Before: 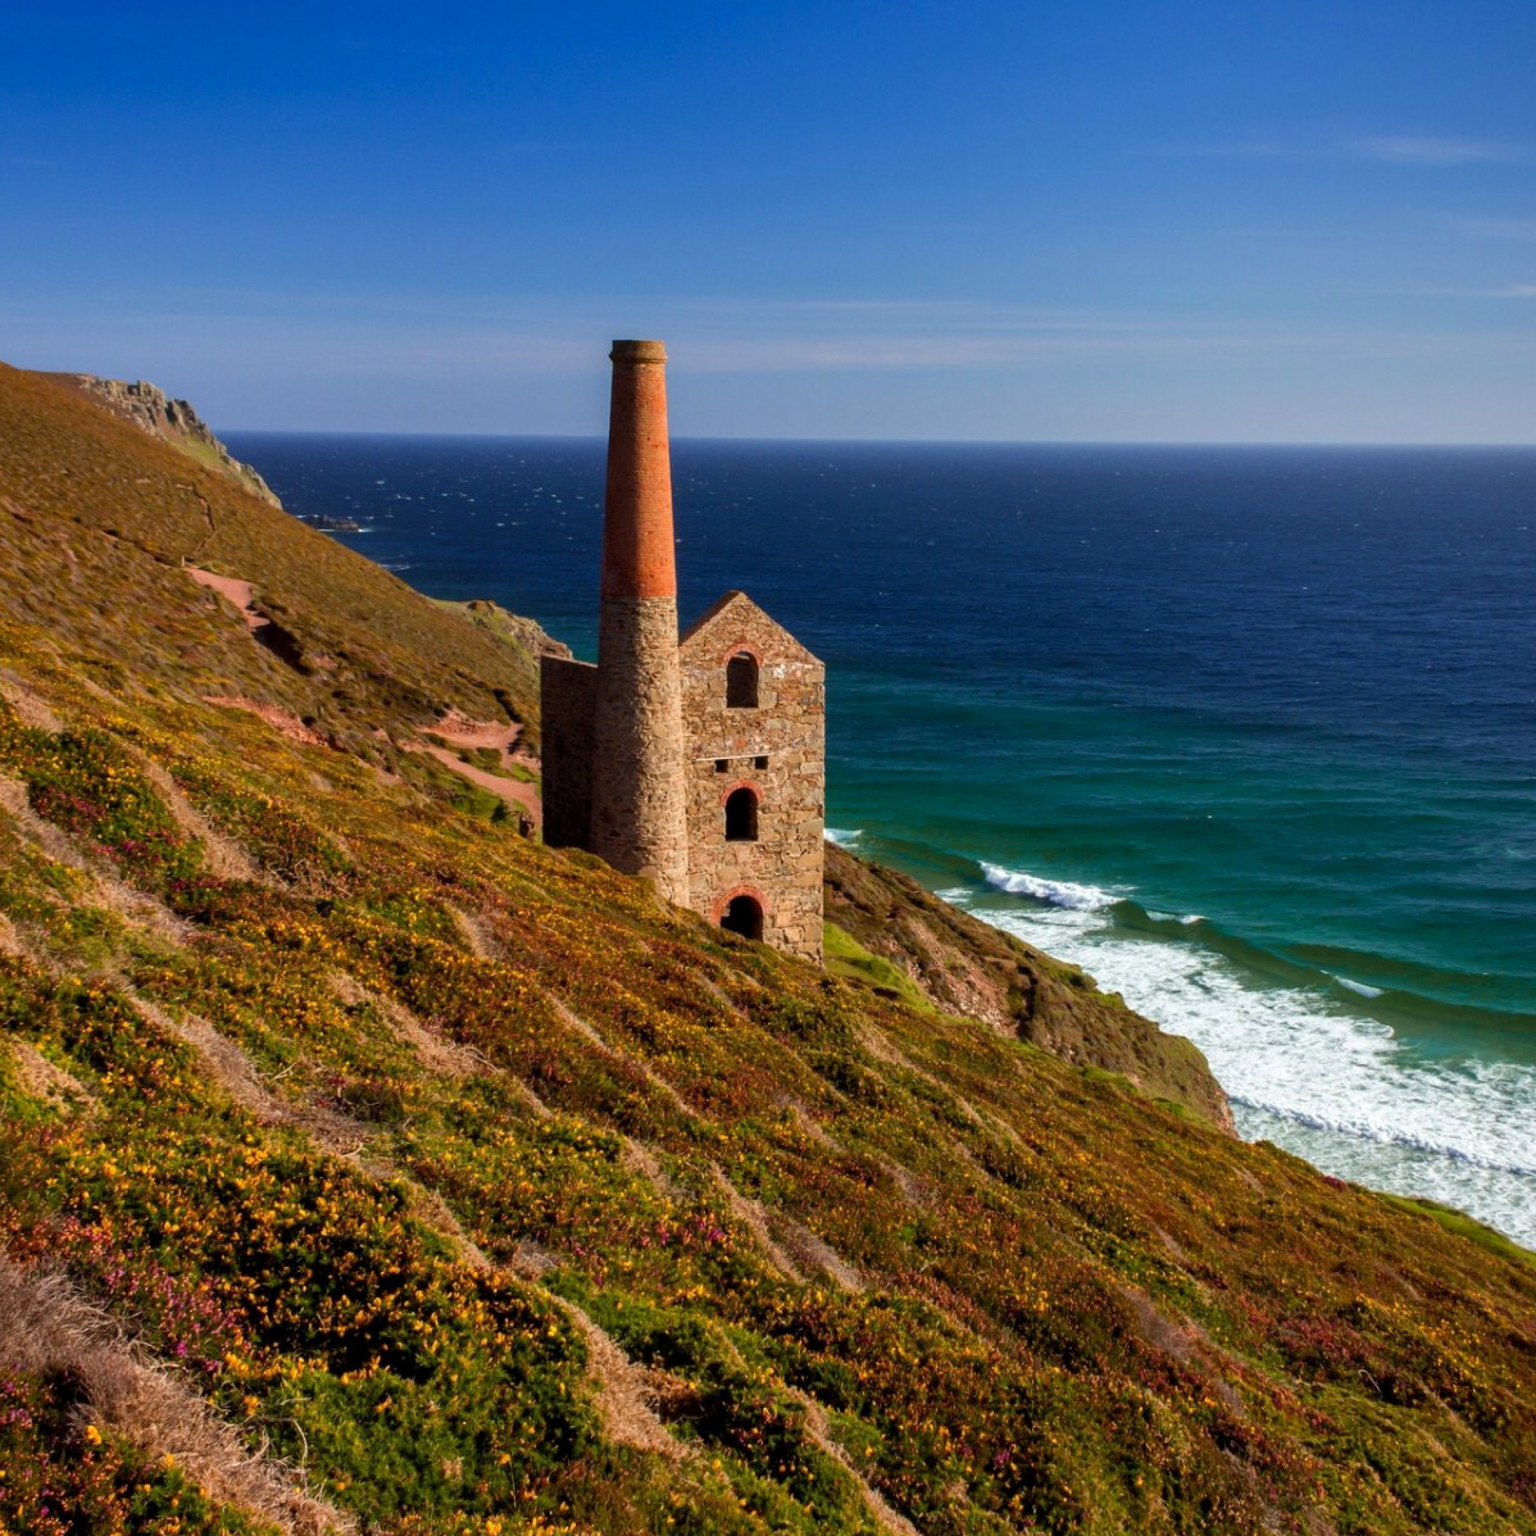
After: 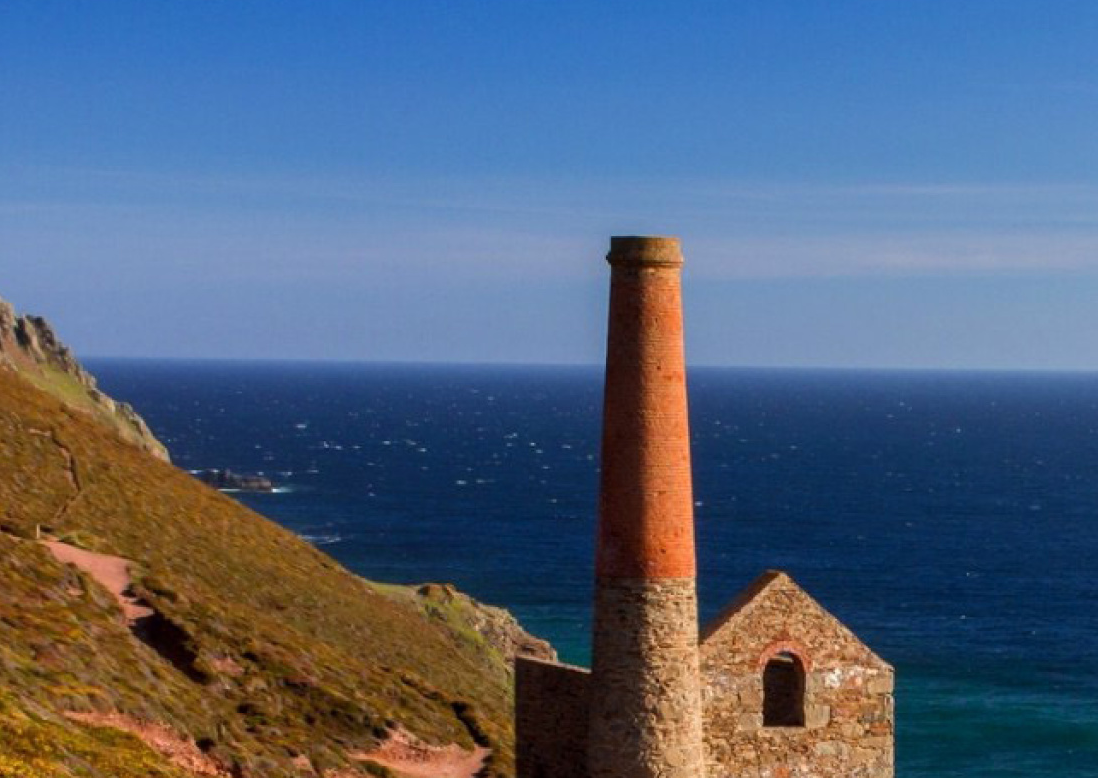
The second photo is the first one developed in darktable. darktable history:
crop: left 10.086%, top 10.625%, right 36.267%, bottom 51.356%
